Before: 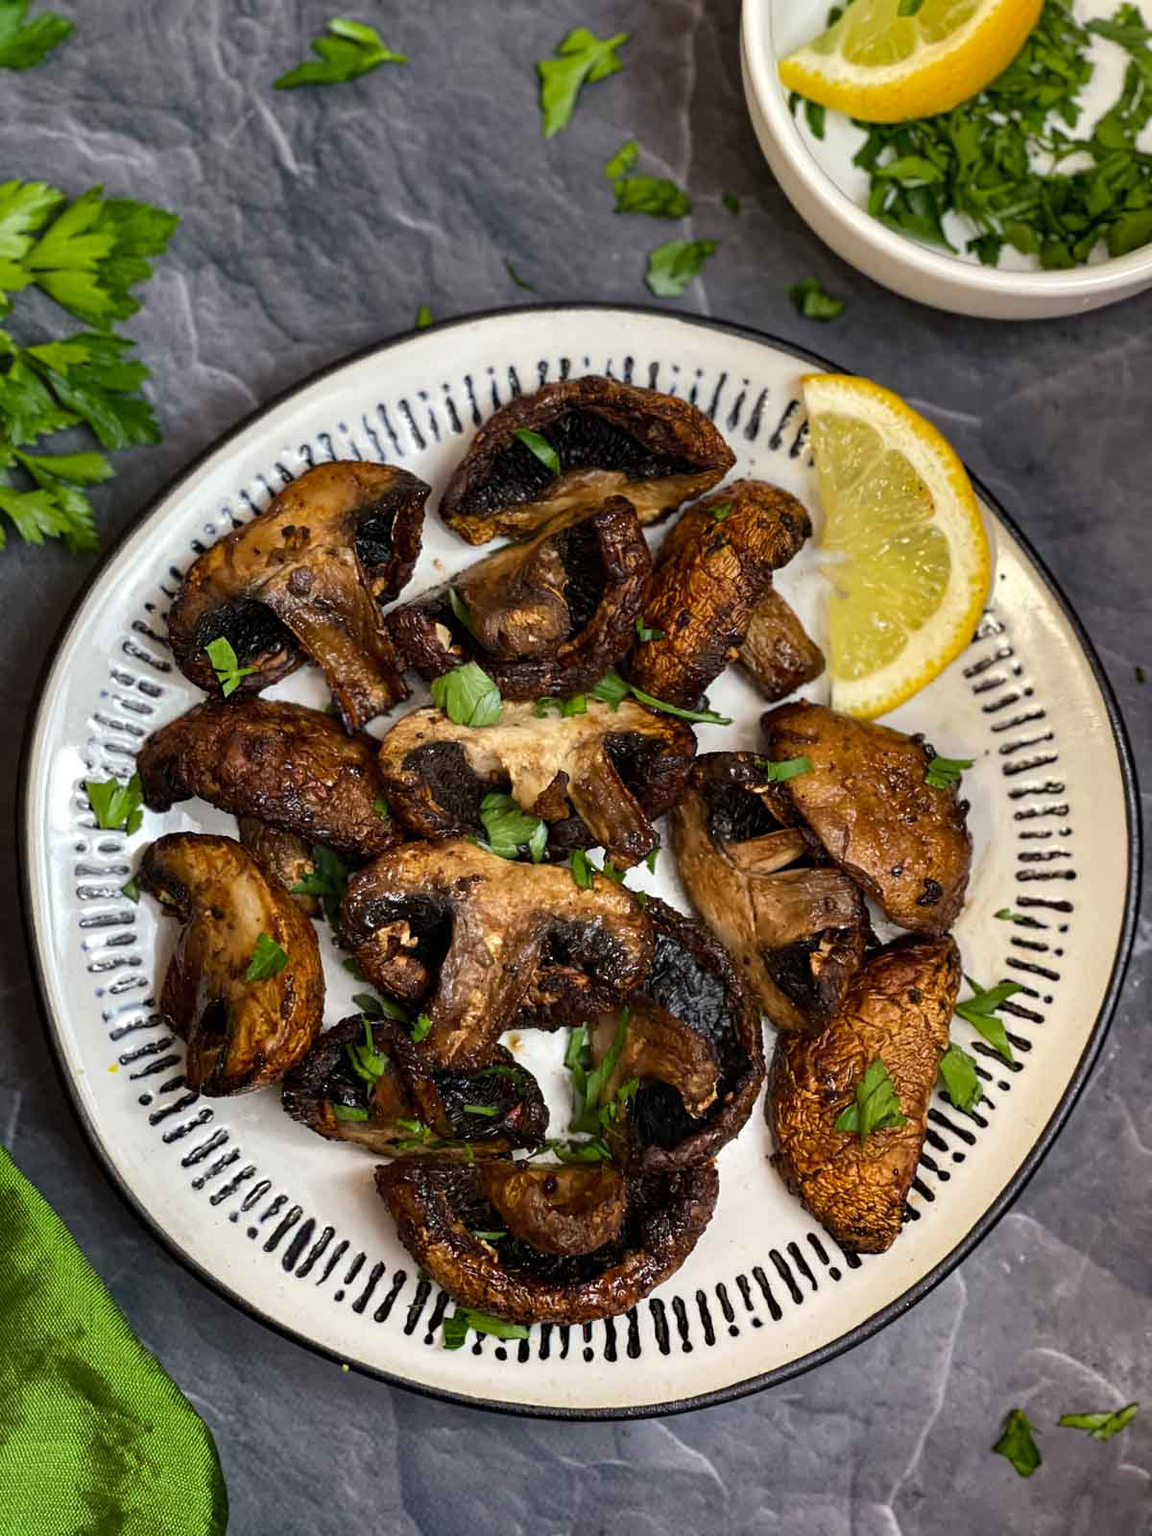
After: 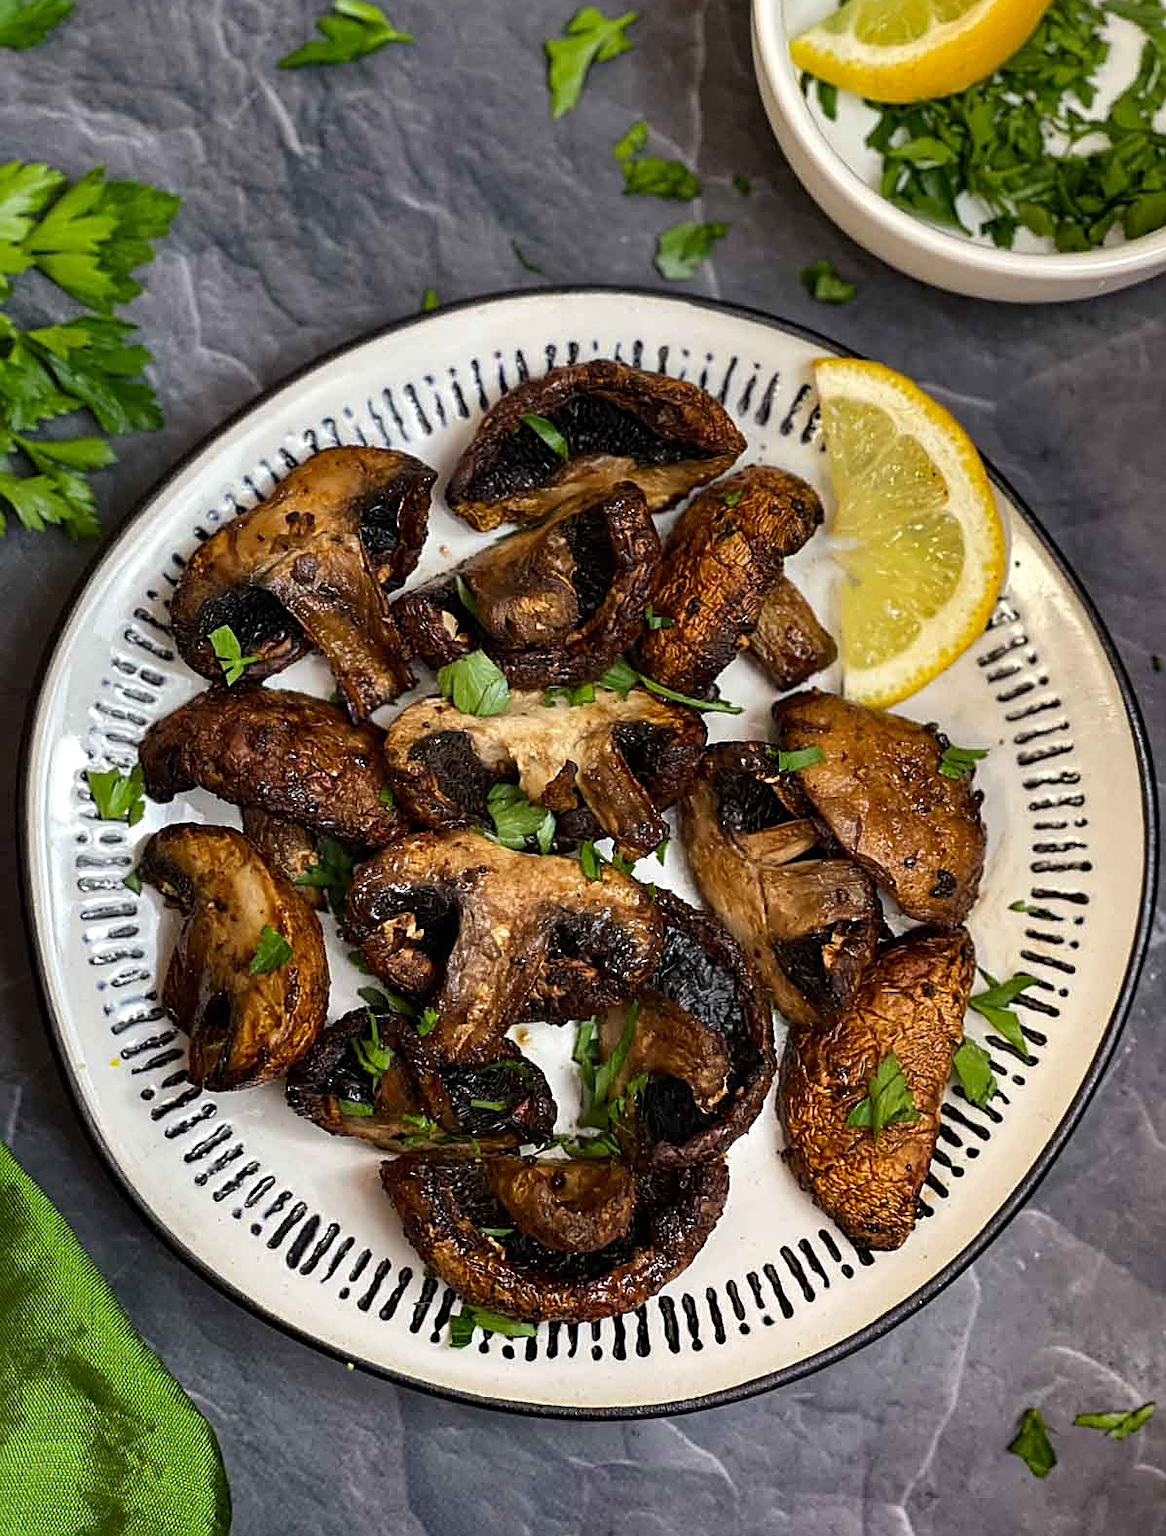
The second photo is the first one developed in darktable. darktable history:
crop: top 1.381%, right 0.102%
sharpen: on, module defaults
tone equalizer: -8 EV 0.096 EV, mask exposure compensation -0.487 EV
